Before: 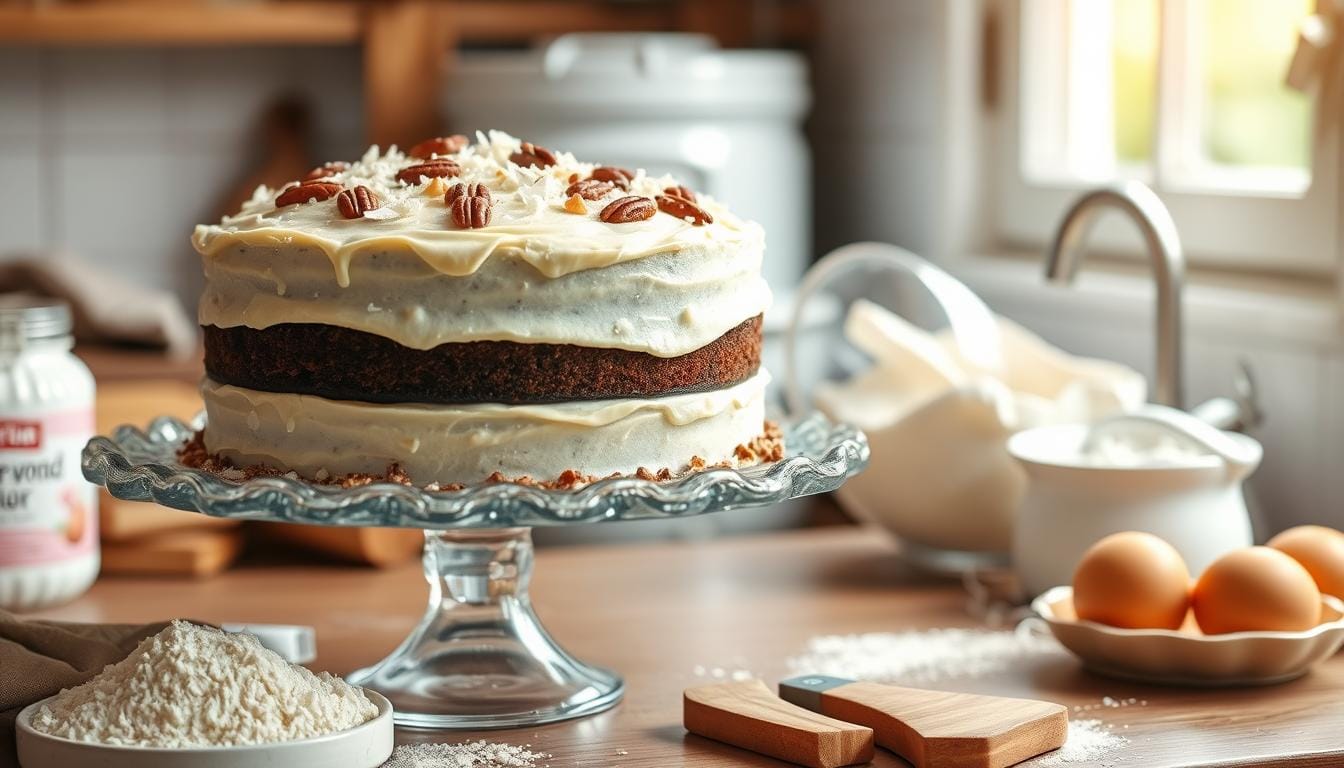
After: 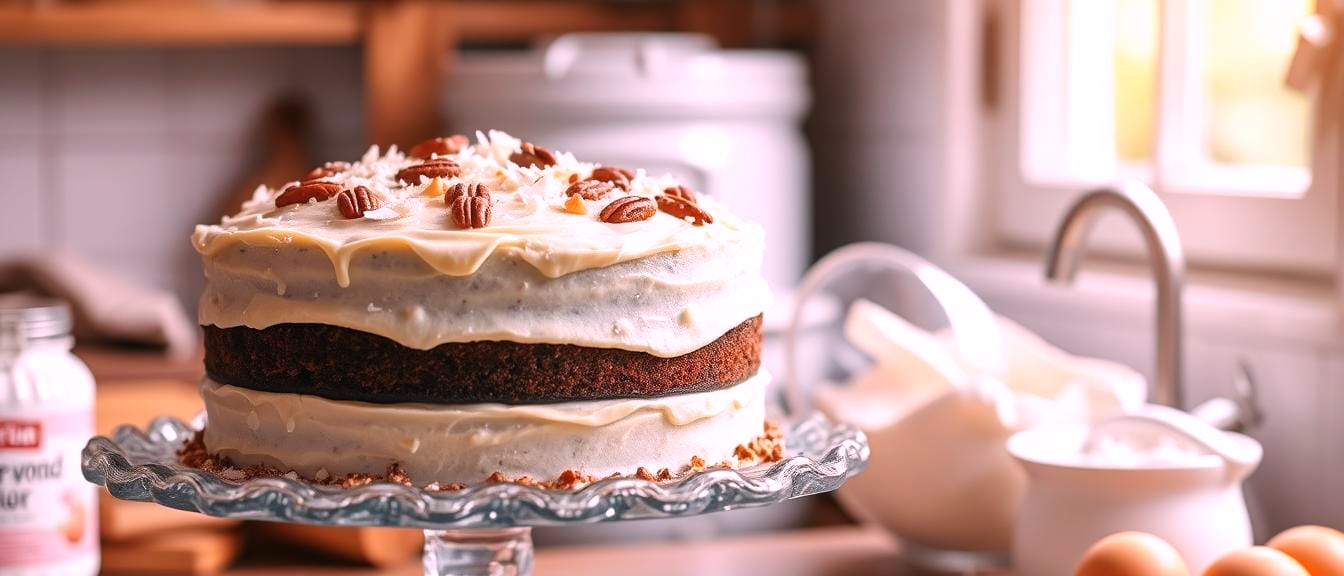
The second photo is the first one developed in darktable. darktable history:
crop: bottom 24.967%
white balance: red 1.188, blue 1.11
